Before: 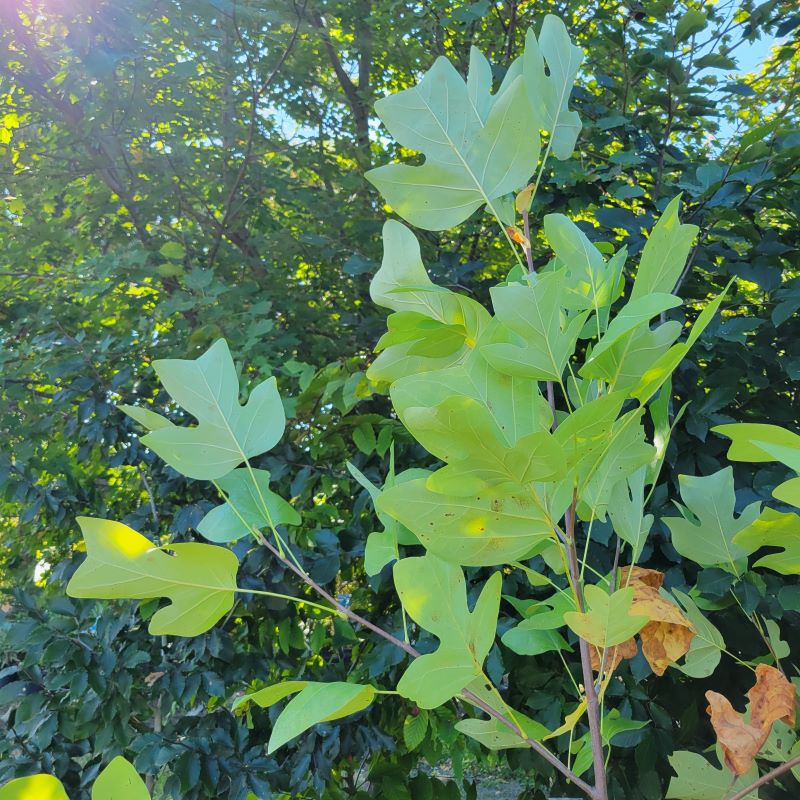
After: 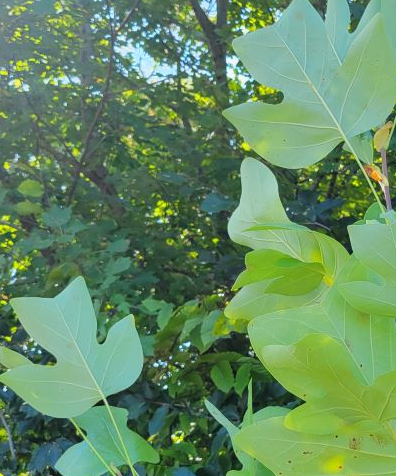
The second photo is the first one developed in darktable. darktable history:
crop: left 17.775%, top 7.829%, right 32.621%, bottom 32.64%
